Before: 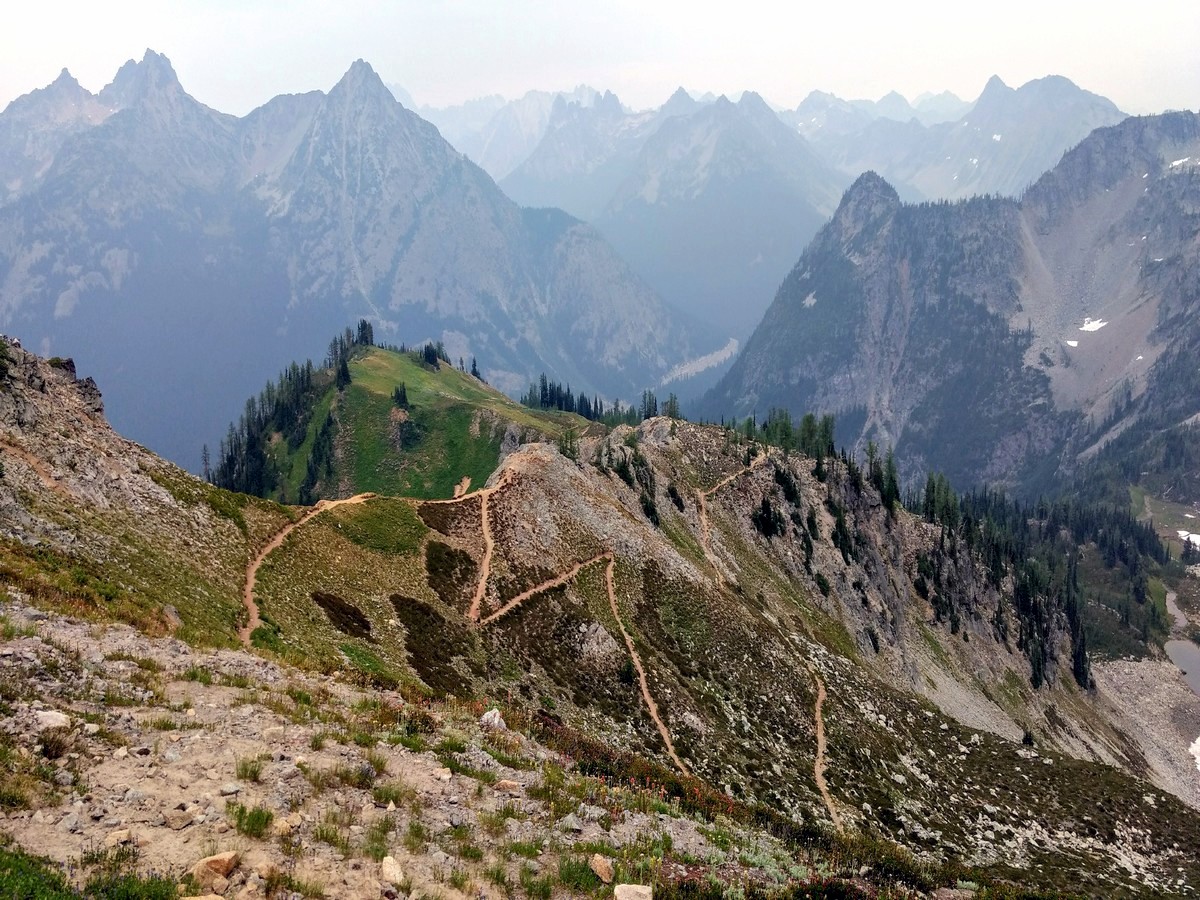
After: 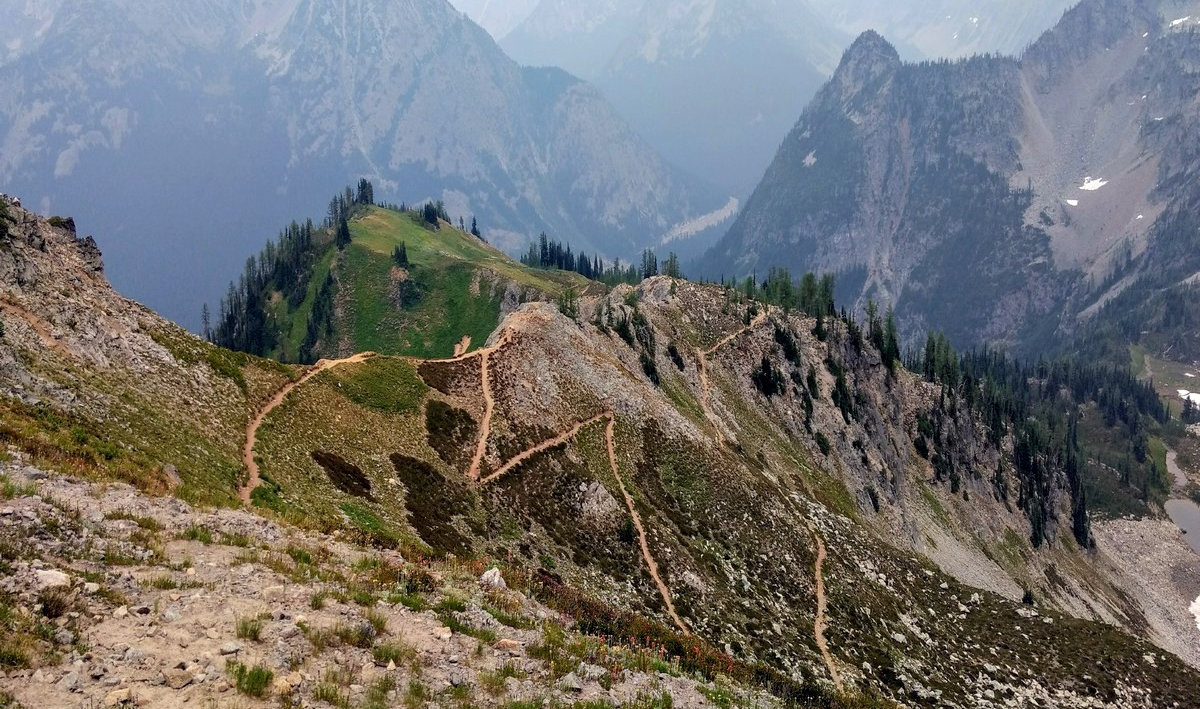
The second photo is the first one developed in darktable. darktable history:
crop and rotate: top 15.733%, bottom 5.402%
